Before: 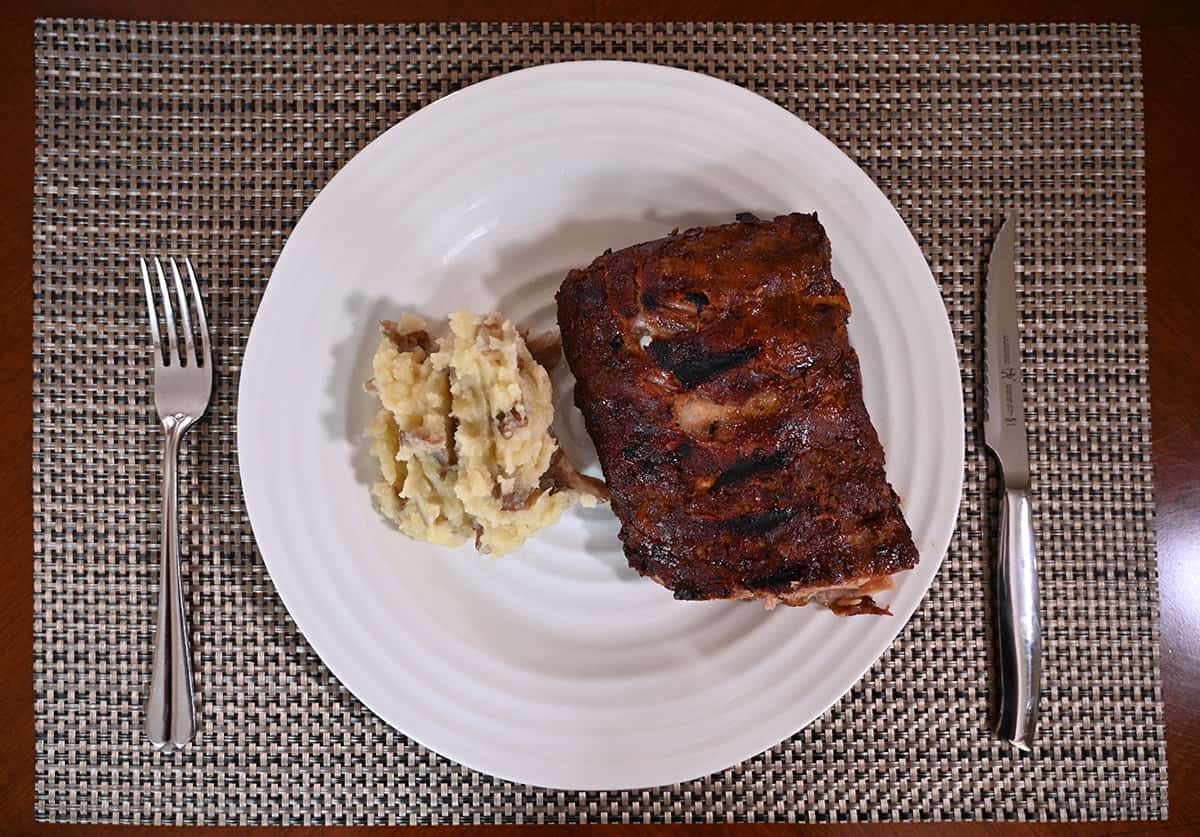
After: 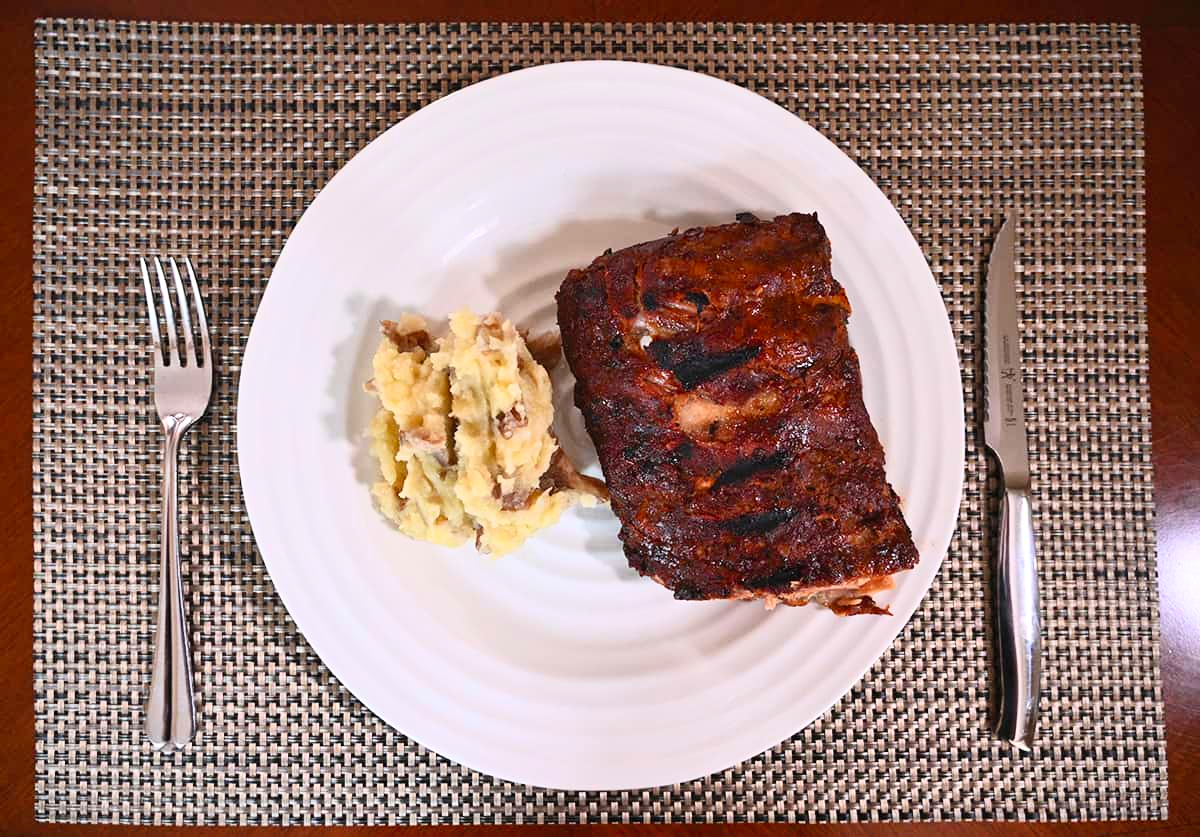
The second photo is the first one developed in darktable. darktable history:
contrast brightness saturation: contrast 0.24, brightness 0.248, saturation 0.384
levels: mode automatic
